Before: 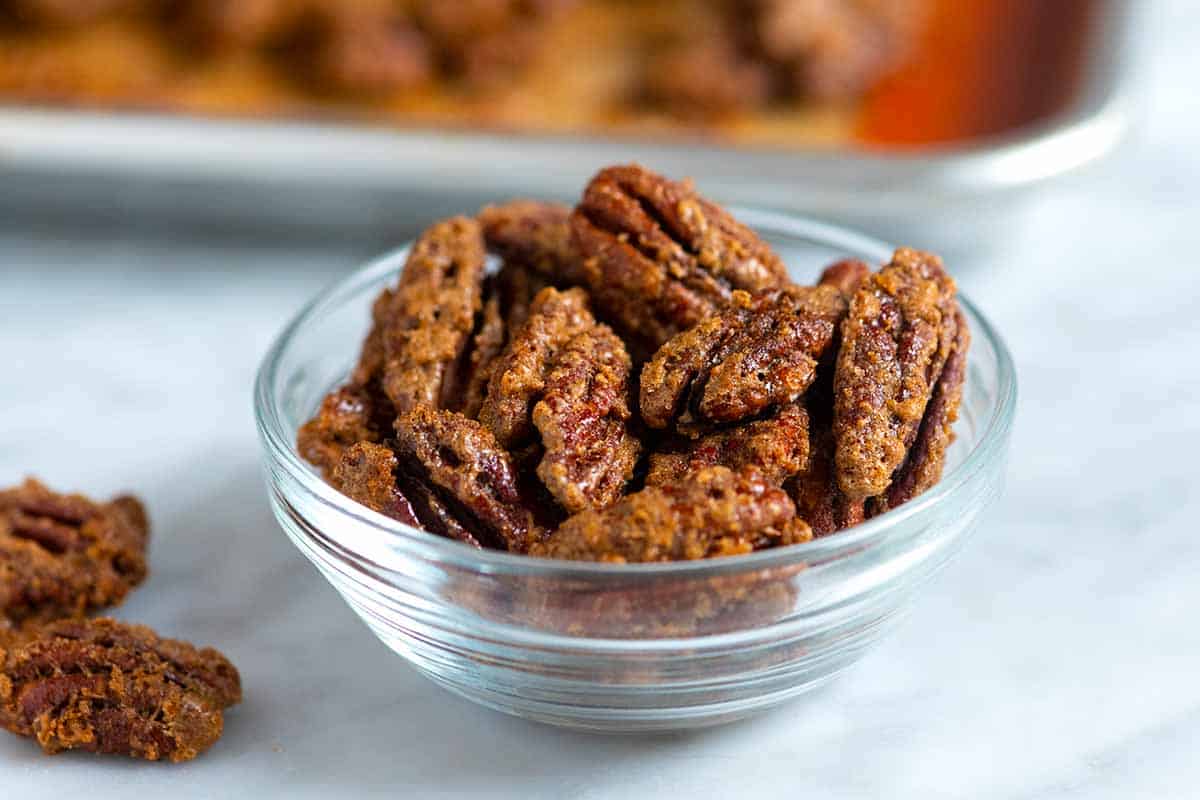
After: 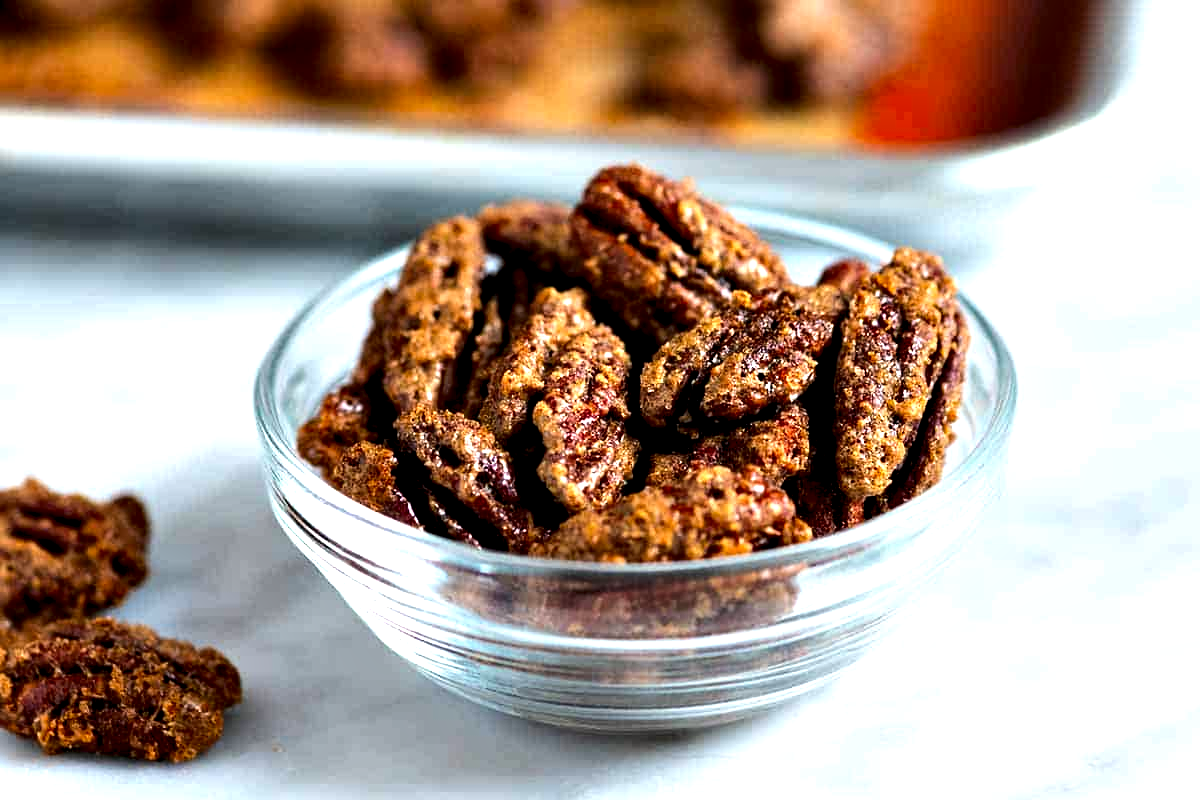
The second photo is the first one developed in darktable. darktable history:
contrast equalizer: octaves 7, y [[0.6 ×6], [0.55 ×6], [0 ×6], [0 ×6], [0 ×6]]
tone equalizer: -8 EV -0.417 EV, -7 EV -0.389 EV, -6 EV -0.333 EV, -5 EV -0.222 EV, -3 EV 0.222 EV, -2 EV 0.333 EV, -1 EV 0.389 EV, +0 EV 0.417 EV, edges refinement/feathering 500, mask exposure compensation -1.57 EV, preserve details no
